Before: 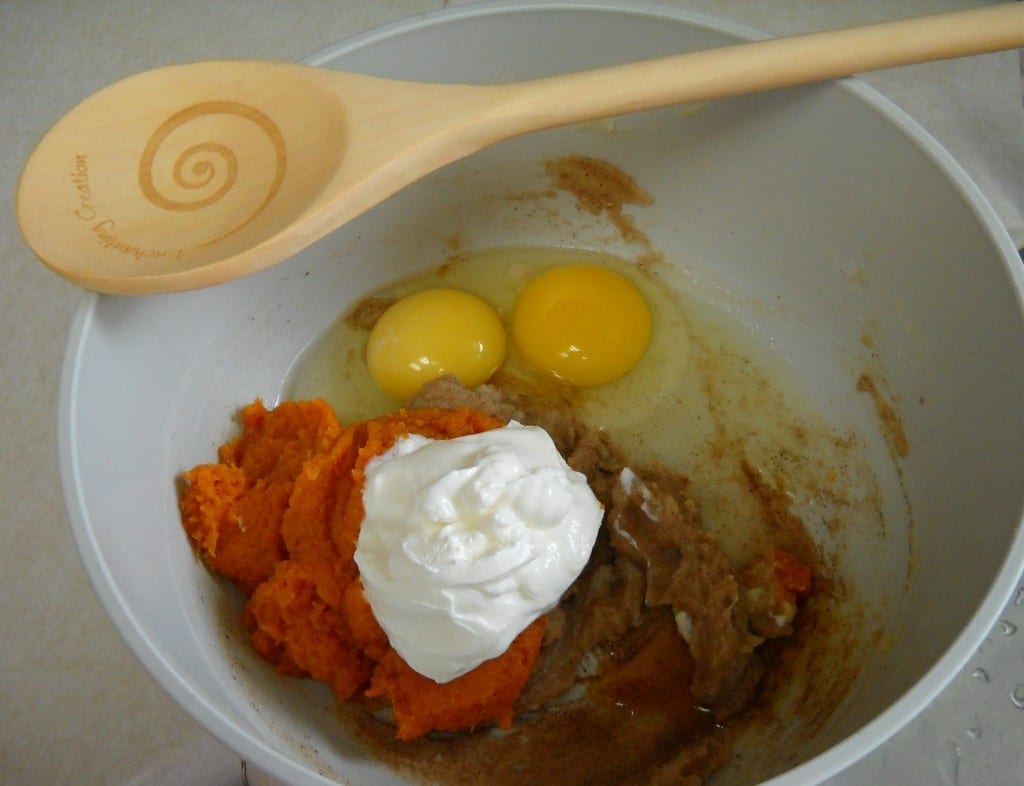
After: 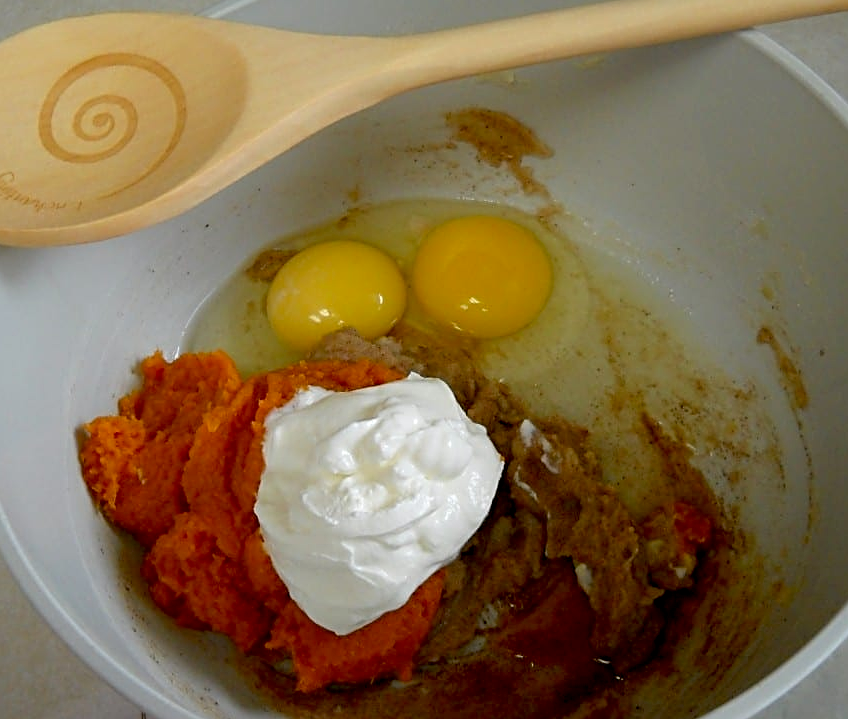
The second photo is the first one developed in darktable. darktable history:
sharpen: radius 2.73
exposure: black level correction 0.011, compensate highlight preservation false
crop: left 9.821%, top 6.208%, right 7.282%, bottom 2.276%
